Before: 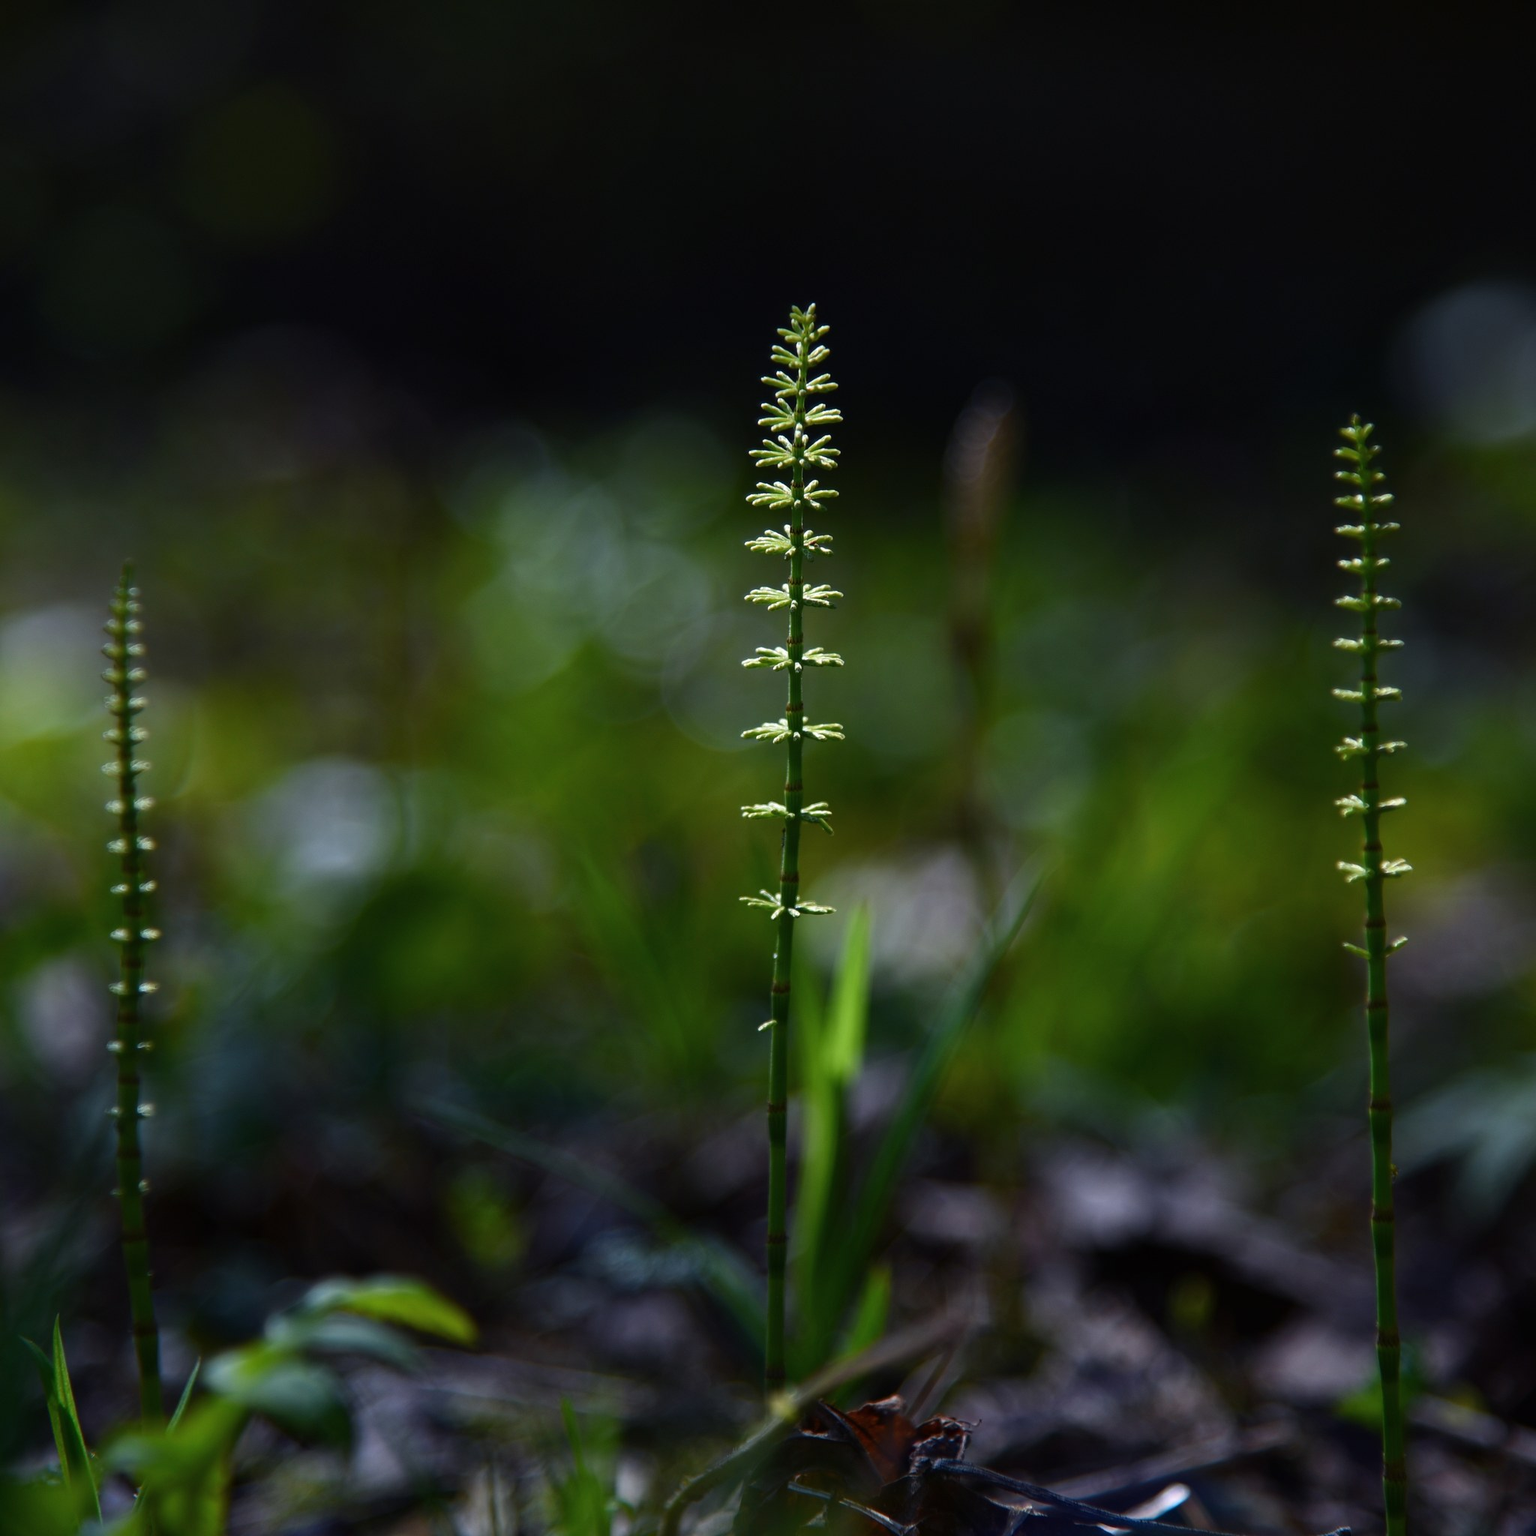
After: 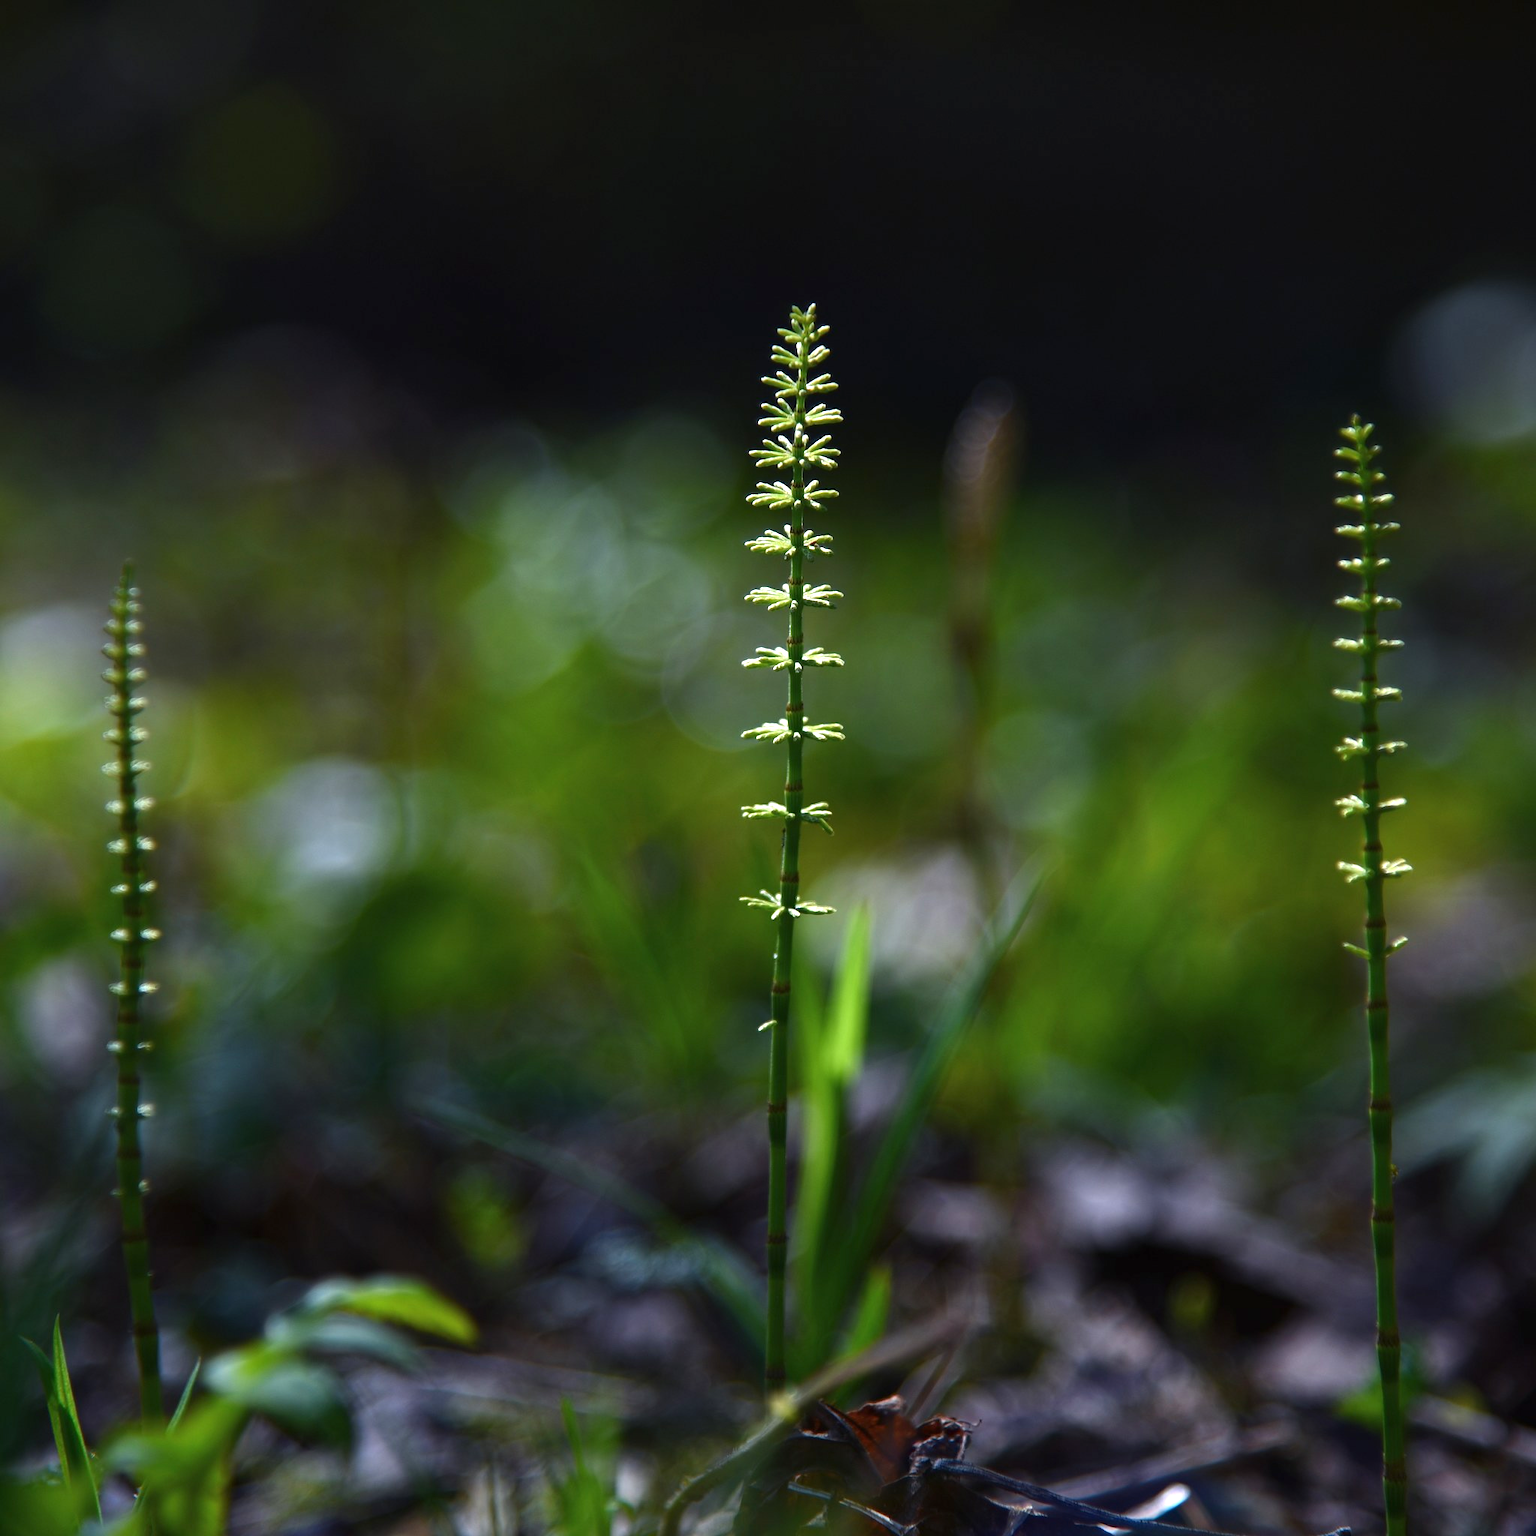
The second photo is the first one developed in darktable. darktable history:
exposure: black level correction 0, exposure 0.693 EV, compensate exposure bias true, compensate highlight preservation false
tone equalizer: on, module defaults
